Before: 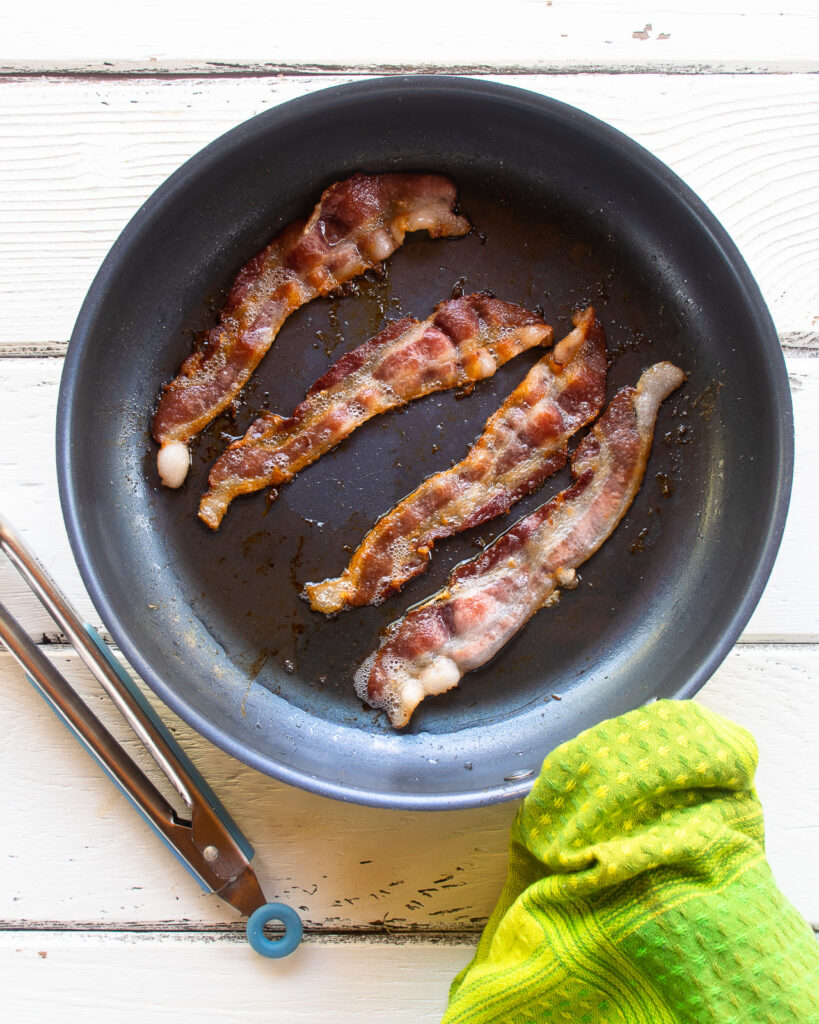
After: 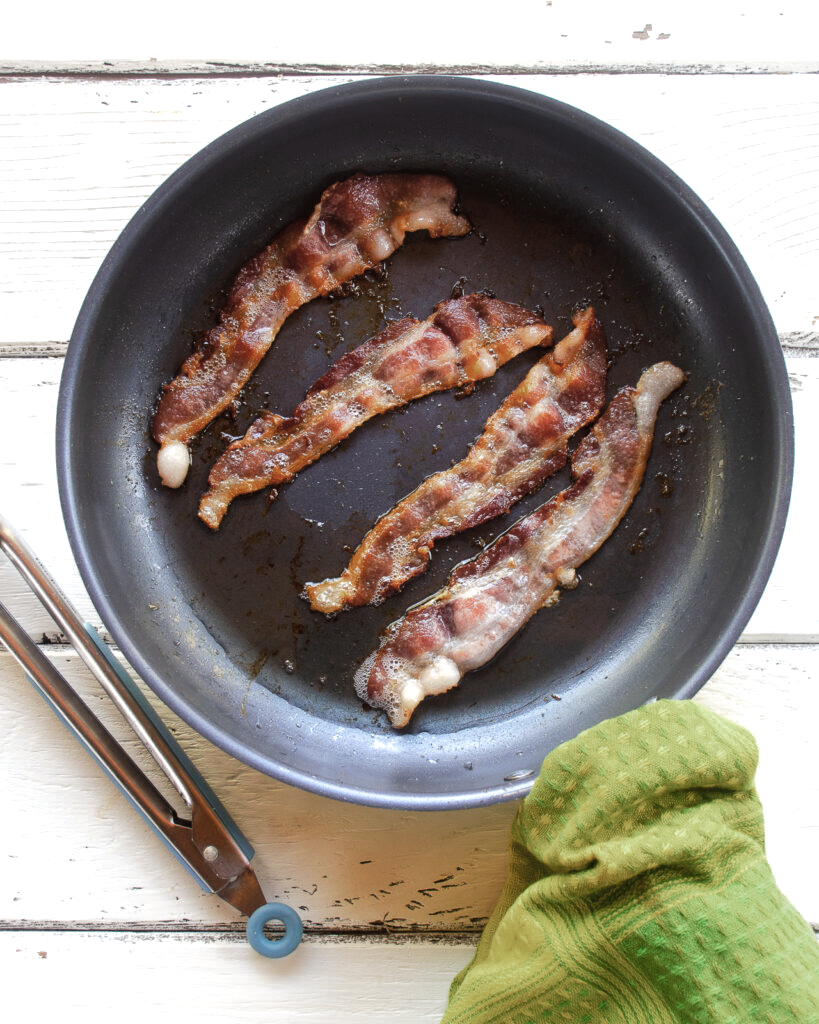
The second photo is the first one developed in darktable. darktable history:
tone curve: curves: ch0 [(0, 0) (0.003, 0.013) (0.011, 0.018) (0.025, 0.027) (0.044, 0.045) (0.069, 0.068) (0.1, 0.096) (0.136, 0.13) (0.177, 0.168) (0.224, 0.217) (0.277, 0.277) (0.335, 0.338) (0.399, 0.401) (0.468, 0.473) (0.543, 0.544) (0.623, 0.621) (0.709, 0.7) (0.801, 0.781) (0.898, 0.869) (1, 1)], preserve colors none
color look up table: target L [77.17, 92.2, 85.86, 82.94, 73.89, 72.81, 68.82, 55.02, 62.38, 54.94, 44.44, 31.47, 36.17, 26.34, 3.847, 201.6, 105.63, 84.84, 70.64, 56.8, 66.66, 50.66, 44.62, 59.13, 56.14, 40.84, 30.35, 25.38, 8.279, 76.39, 70.86, 66.22, 52.49, 58.24, 56.06, 55.3, 53.09, 39.46, 30.59, 33.04, 34.81, 16.77, 6.282, 87.61, 85.16, 73.14, 66.99, 73.43, 43.52], target a [-9.289, -9.469, -23.41, -50.82, -63.08, -17.8, -55.18, -49.32, -19.18, -3.436, -7.22, -31.94, -25.65, -13.88, -0.351, 0, 0, -8.184, 20.26, 19.96, 36.57, 15.82, 47.09, 55.7, 40.14, 53.33, 10.2, 35.38, 18.86, 13.52, 24.82, 18.84, 52.12, 3.066, 45.23, 6.35, 53.33, 12.24, 0, 21.93, 27.53, 15, 6.969, -52.16, -7.954, -17.75, -41.88, -14.54, -2.953], target b [47.11, 22.19, 2.321, 23.51, 44.08, 46.53, 30.59, 40.07, 33.96, 16.53, 36.54, 31.41, 4.73, 28.23, 4.798, -0.001, -0.004, 33.51, 15.29, 44.56, 31.74, 42.5, 3.077, 1.883, 2.078, 36.66, 26.05, 18.29, 8.201, -9.672, -34.92, -26.4, -48.31, -7.182, -17.81, -61.19, -54.74, -57.99, -0.003, -17.42, -69.01, -36.98, -19, 3.519, -4.096, -20.65, 2.198, -35.22, -27.32], num patches 49
